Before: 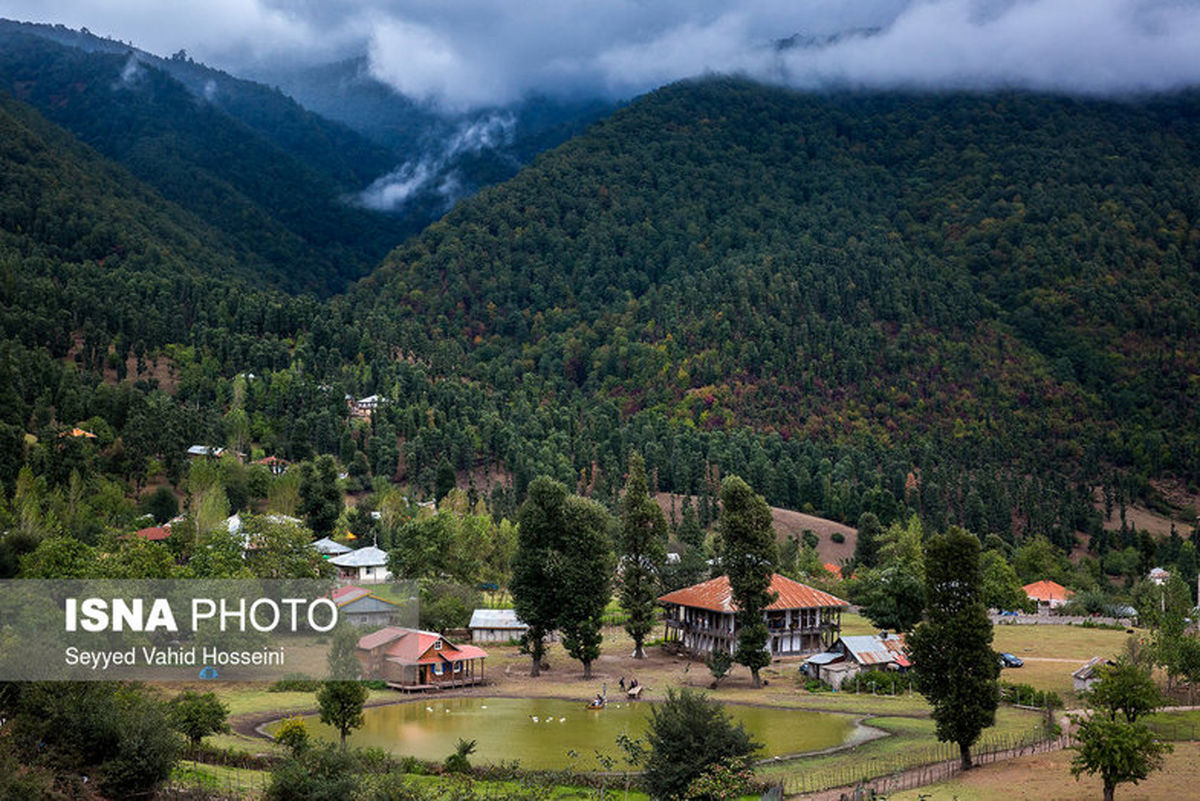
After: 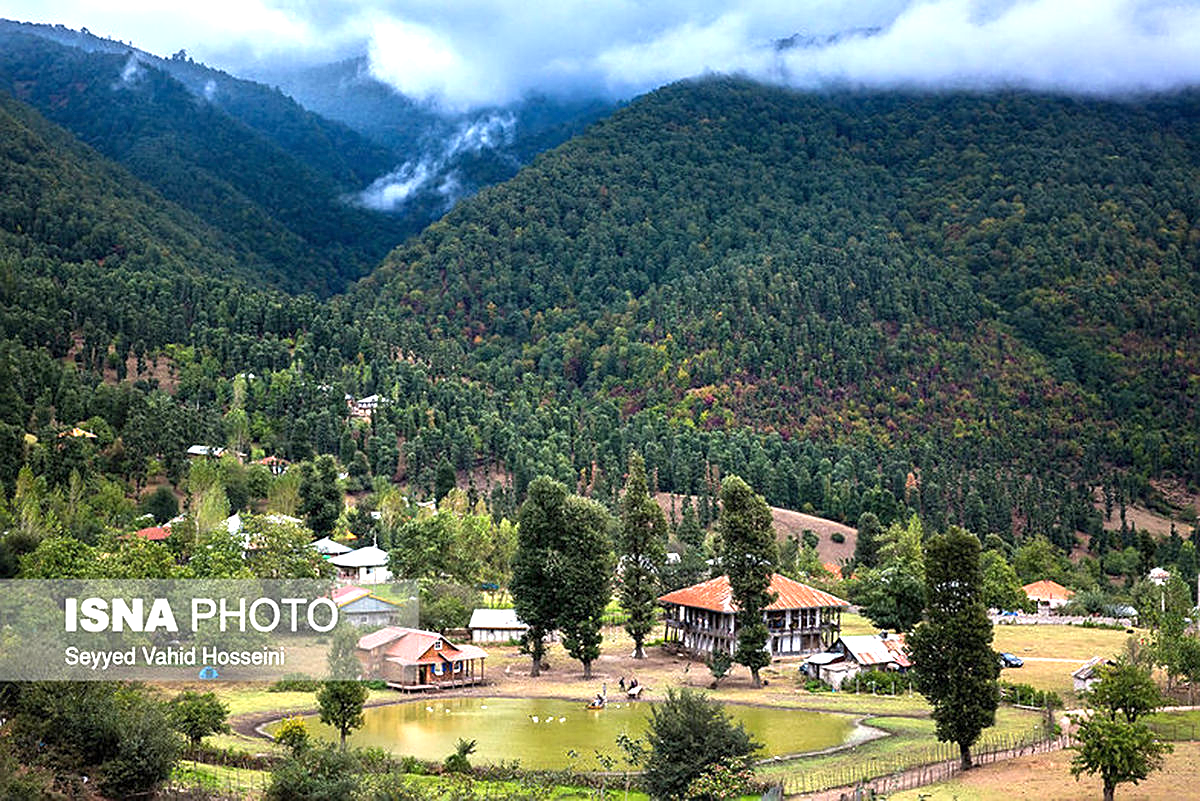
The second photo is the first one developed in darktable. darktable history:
exposure: black level correction 0, exposure 1.199 EV, compensate highlight preservation false
sharpen: on, module defaults
